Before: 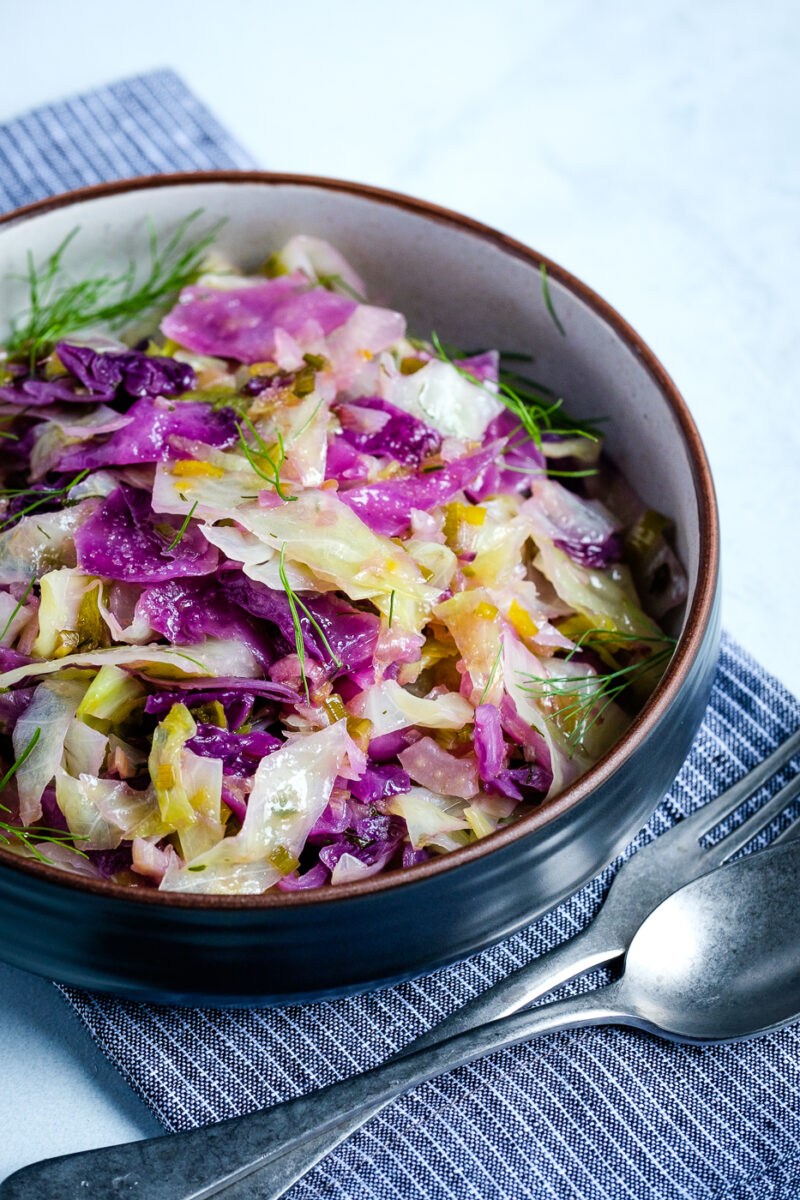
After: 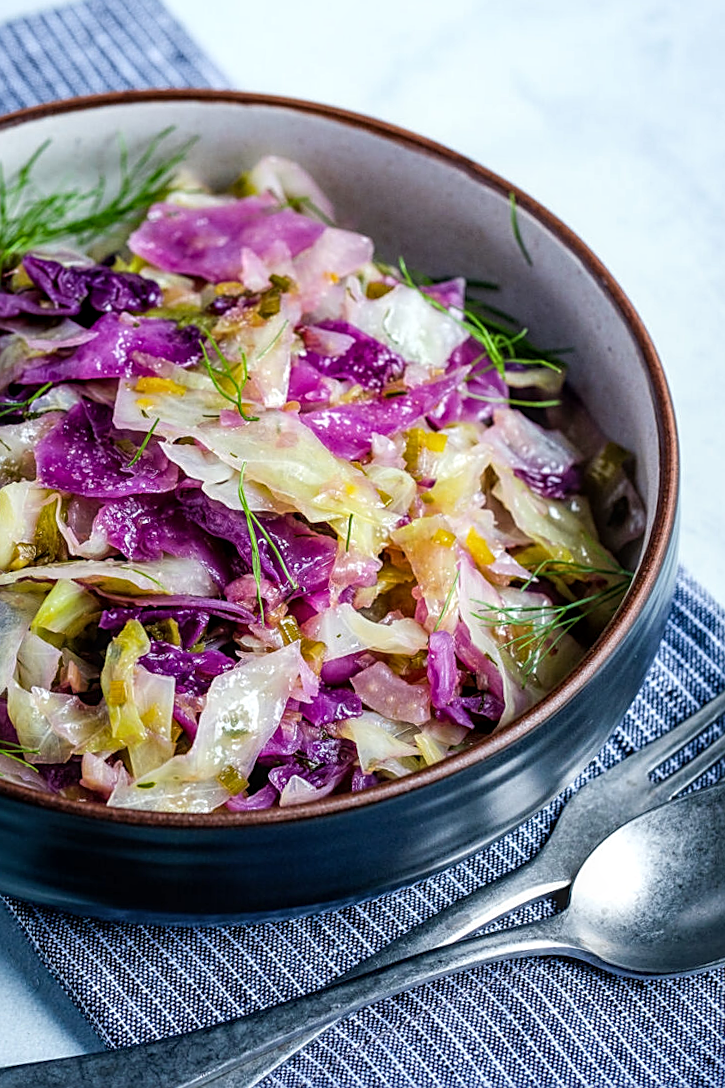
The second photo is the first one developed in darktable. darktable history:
crop and rotate: angle -1.96°, left 3.097%, top 4.154%, right 1.586%, bottom 0.529%
sharpen: on, module defaults
local contrast: on, module defaults
